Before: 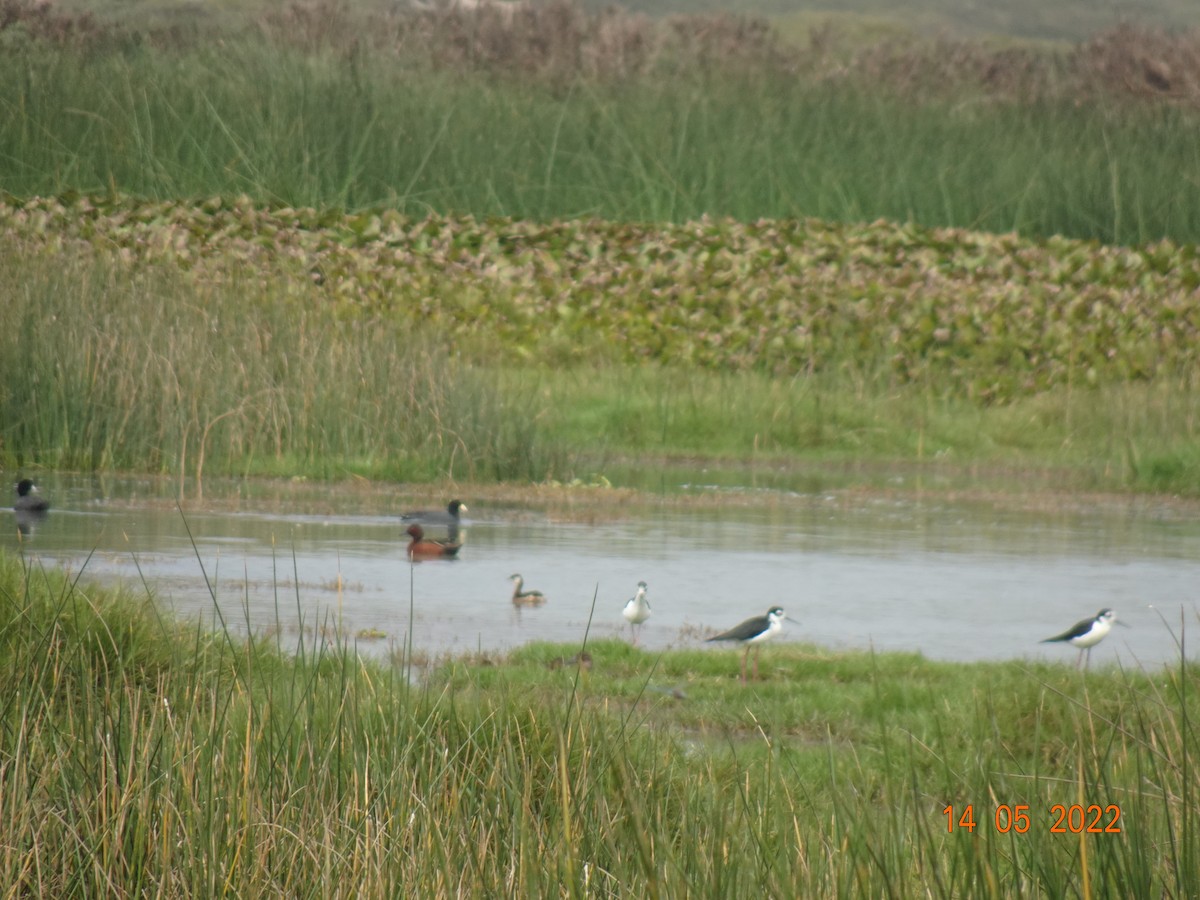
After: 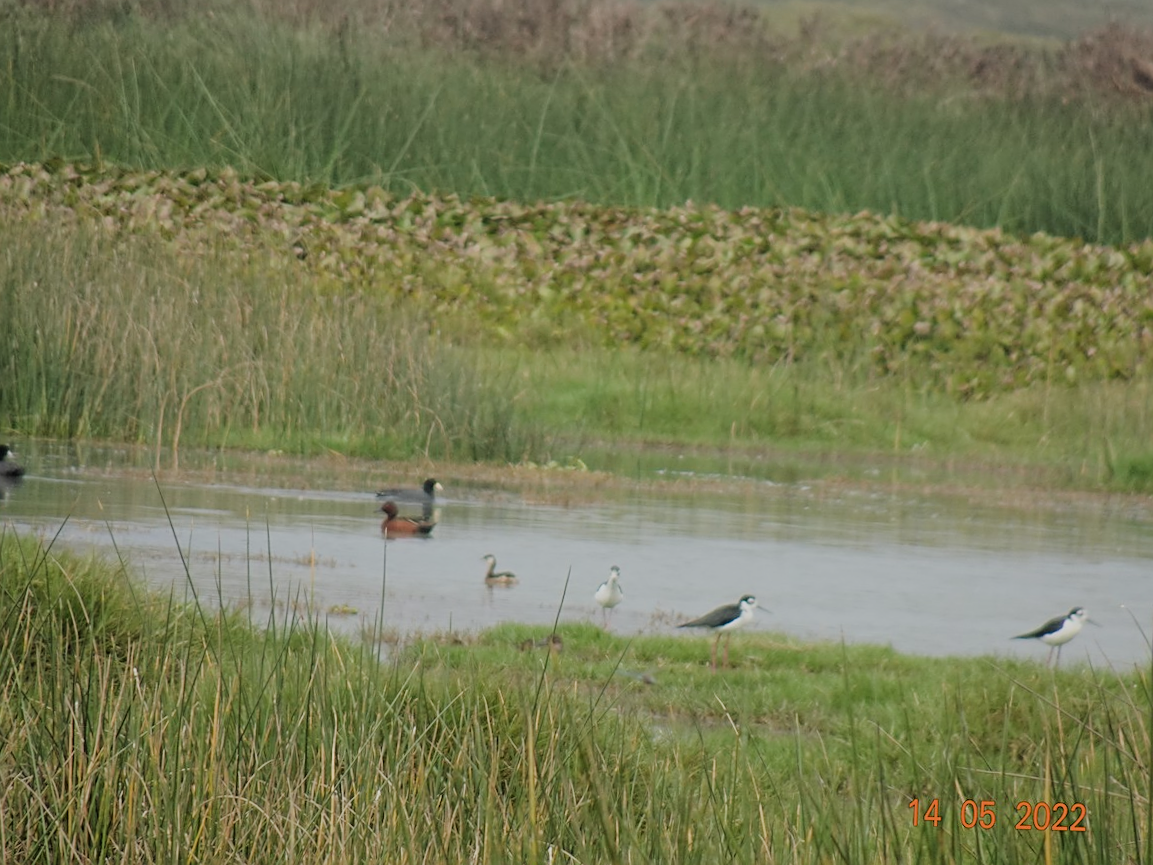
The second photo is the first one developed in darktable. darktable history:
sharpen: on, module defaults
filmic rgb: black relative exposure -7.17 EV, white relative exposure 5.38 EV, threshold 5.99 EV, hardness 3.02, enable highlight reconstruction true
crop and rotate: angle -1.75°
